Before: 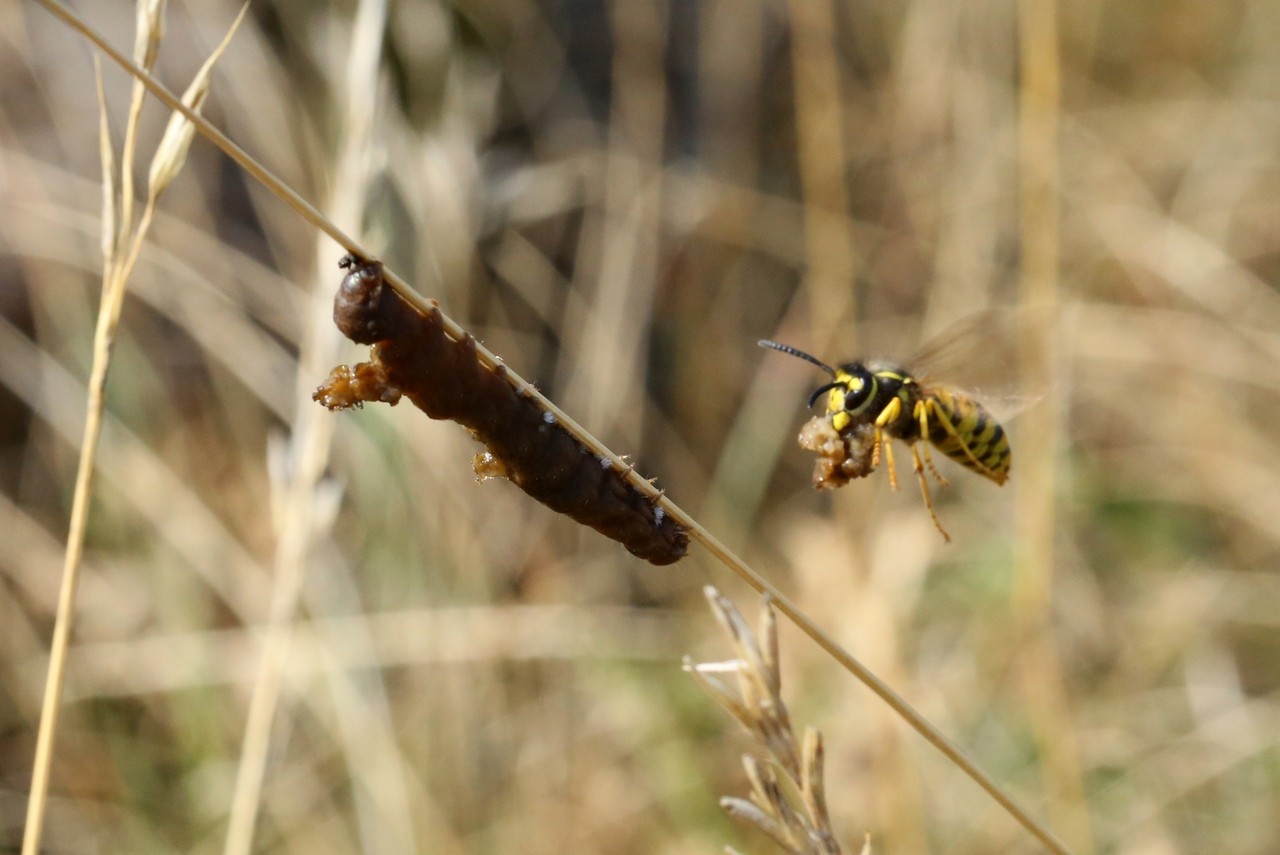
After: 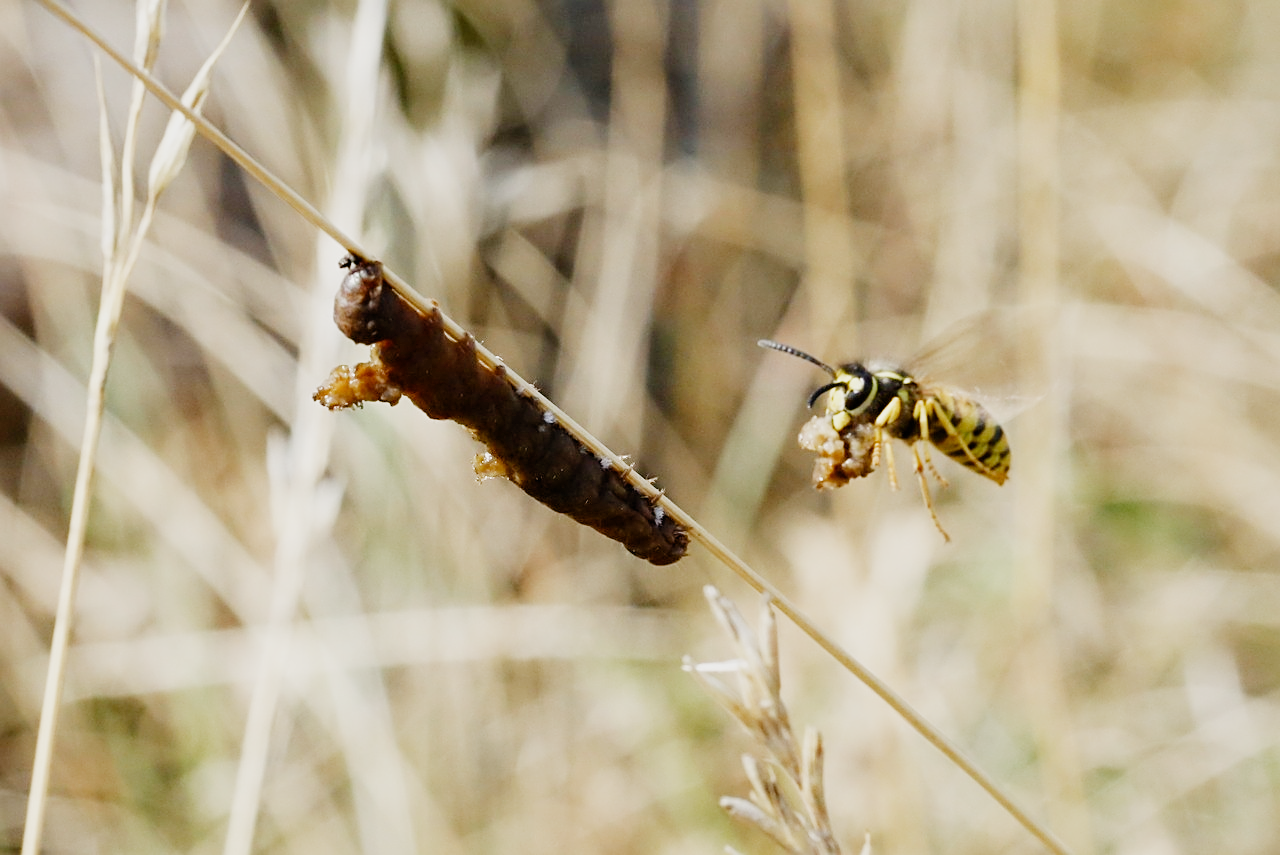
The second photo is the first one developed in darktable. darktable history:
filmic rgb: black relative exposure -7.2 EV, white relative exposure 5.38 EV, hardness 3.03, add noise in highlights 0.001, preserve chrominance no, color science v4 (2020), iterations of high-quality reconstruction 0
sharpen: on, module defaults
exposure: black level correction 0, exposure 1.125 EV, compensate highlight preservation false
